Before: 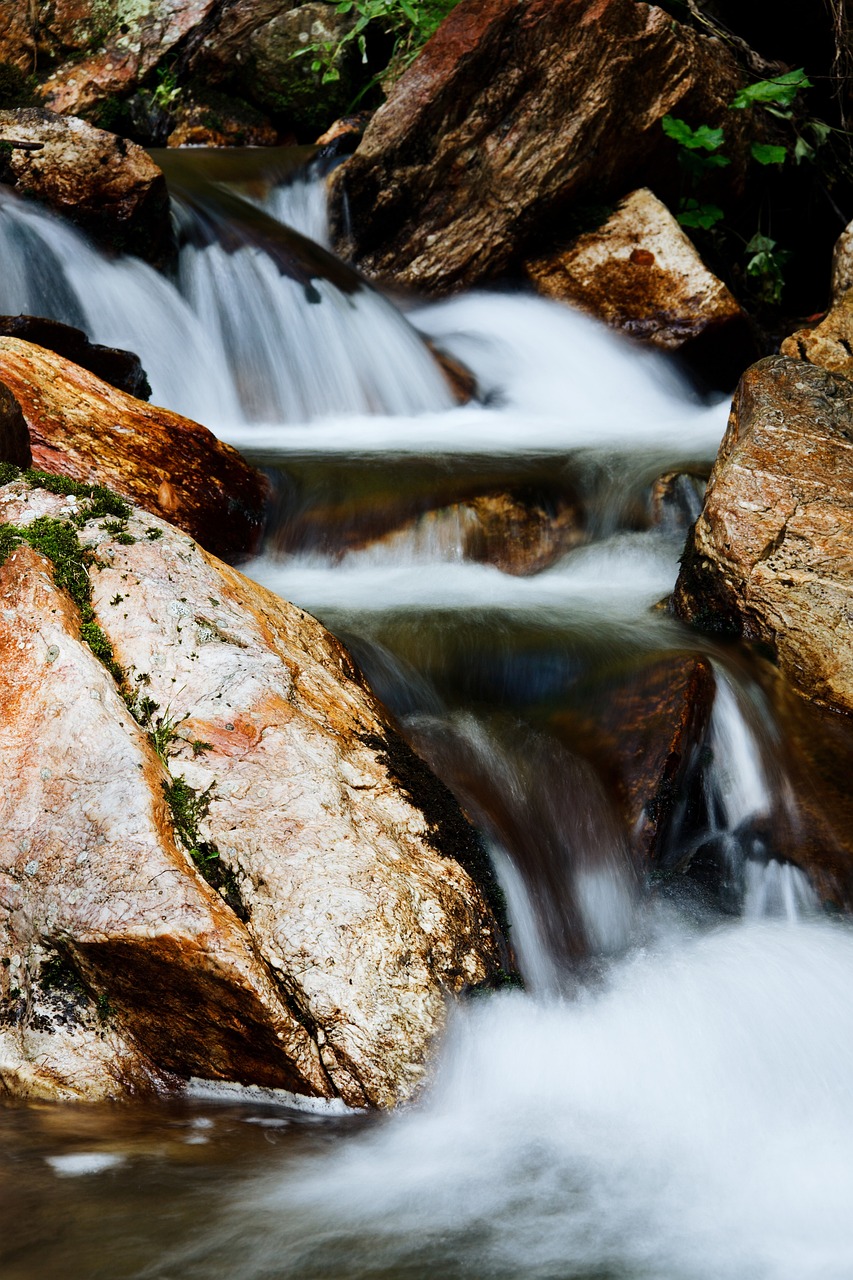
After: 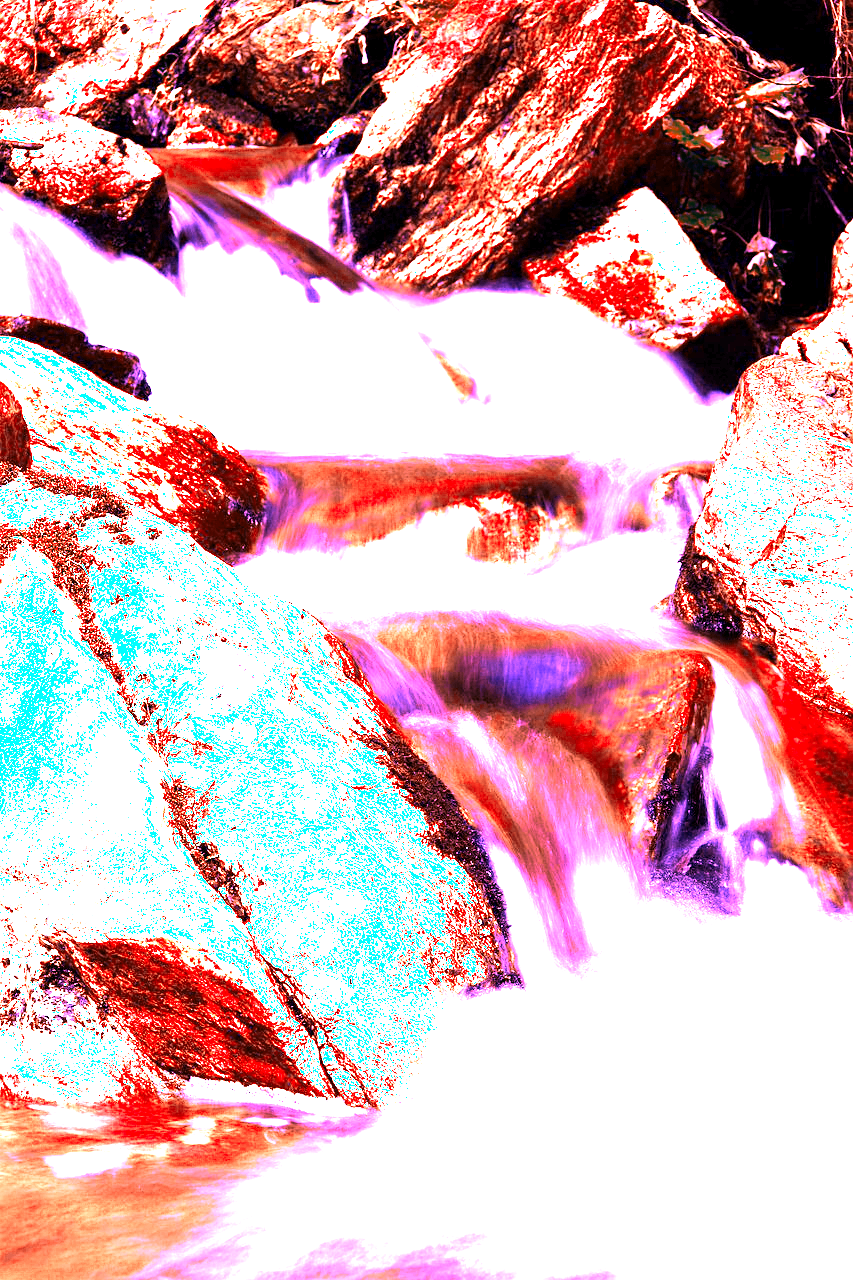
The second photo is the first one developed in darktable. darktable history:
color zones: curves: ch0 [(0, 0.5) (0.125, 0.4) (0.25, 0.5) (0.375, 0.4) (0.5, 0.4) (0.625, 0.35) (0.75, 0.35) (0.875, 0.5)]; ch1 [(0, 0.35) (0.125, 0.45) (0.25, 0.35) (0.375, 0.35) (0.5, 0.35) (0.625, 0.35) (0.75, 0.45) (0.875, 0.35)]; ch2 [(0, 0.6) (0.125, 0.5) (0.25, 0.5) (0.375, 0.6) (0.5, 0.6) (0.625, 0.5) (0.75, 0.5) (0.875, 0.5)]
white balance: red 8, blue 8
exposure: compensate highlight preservation false
